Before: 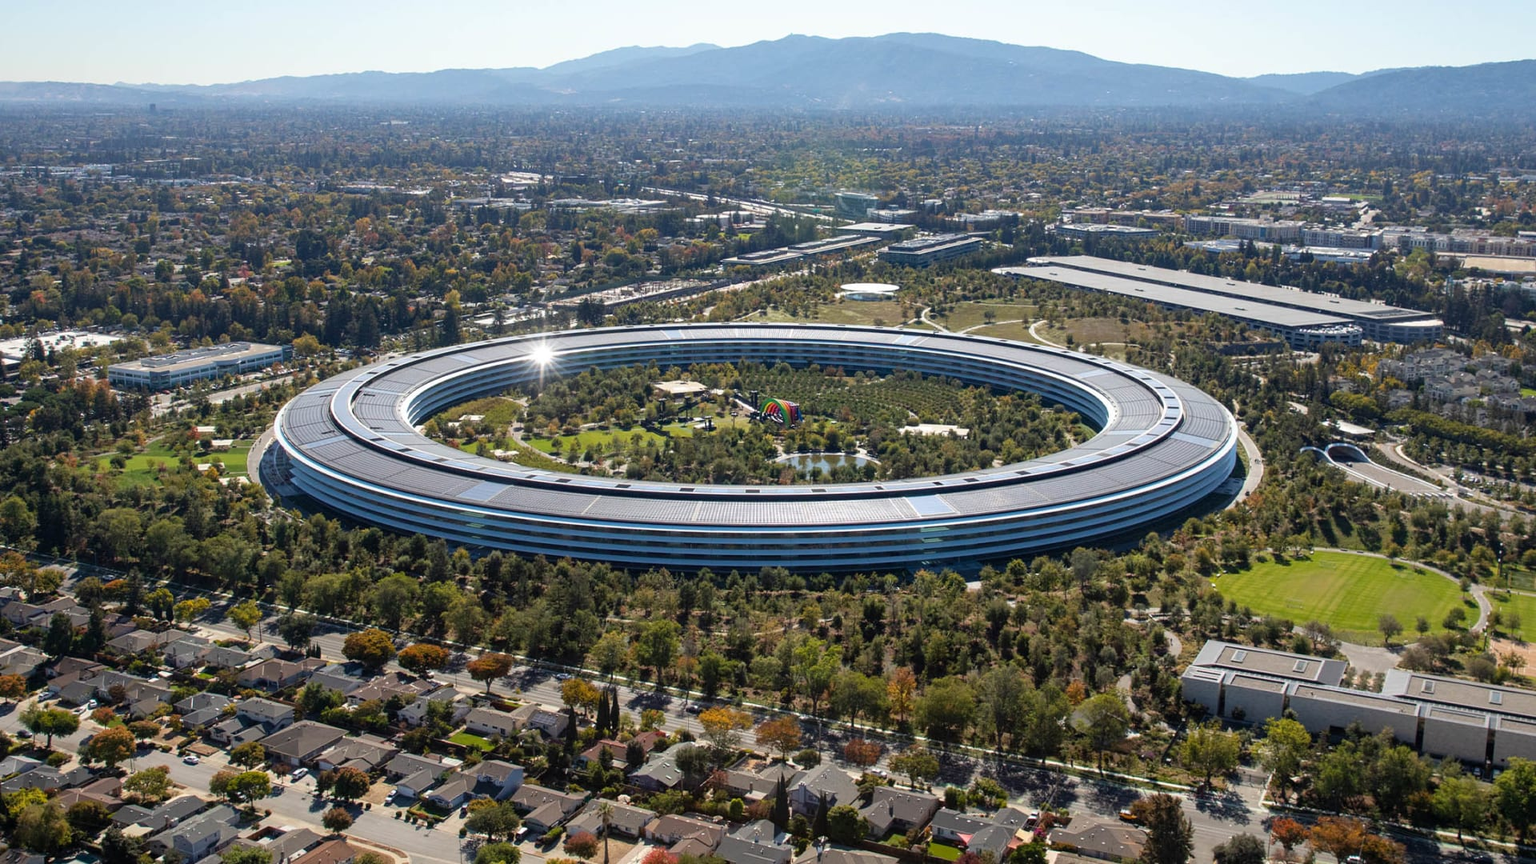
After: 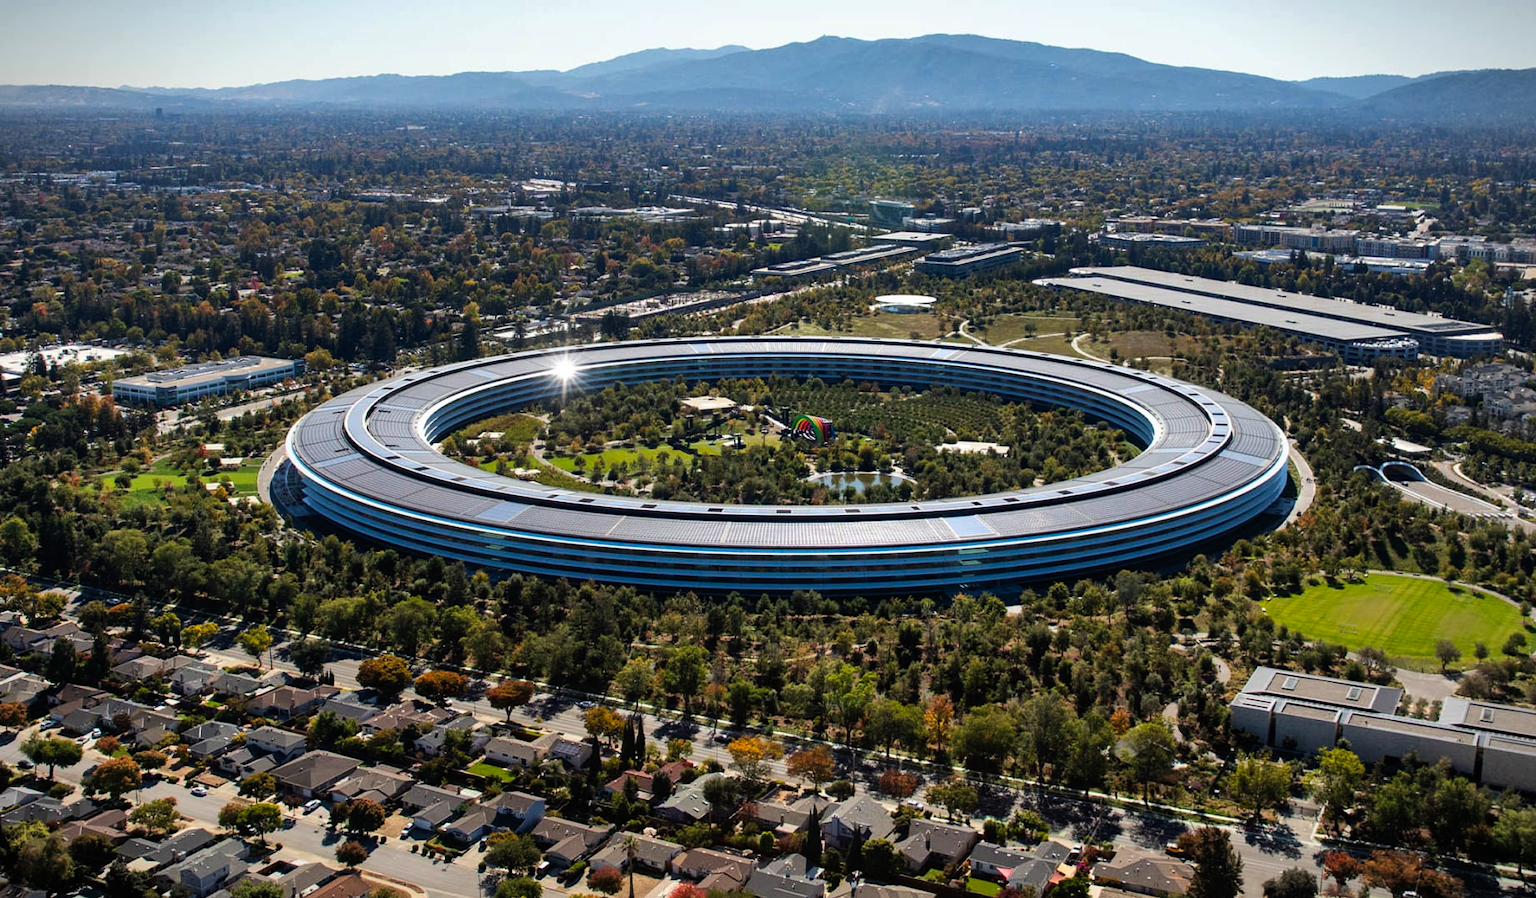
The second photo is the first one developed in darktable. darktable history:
crop: right 3.926%, bottom 0.027%
vignetting: fall-off start 100.14%, width/height ratio 1.324
shadows and highlights: radius 133.32, soften with gaussian
tone curve: curves: ch0 [(0, 0) (0.153, 0.056) (1, 1)], preserve colors none
